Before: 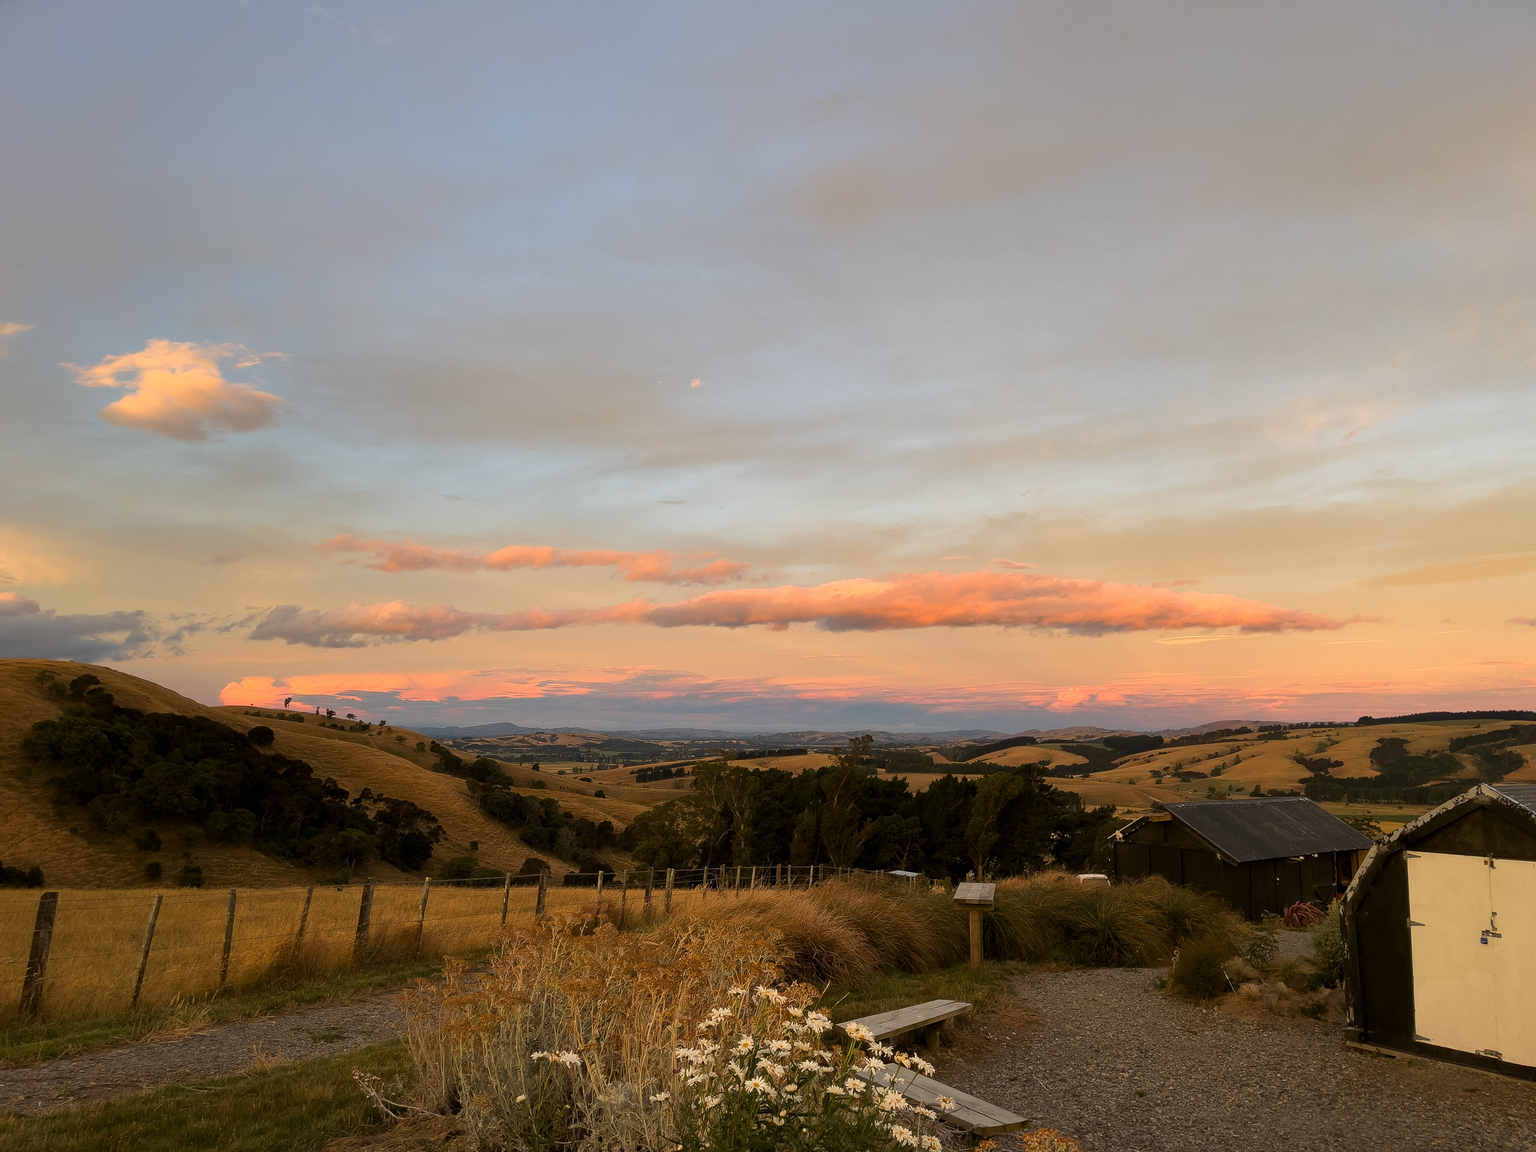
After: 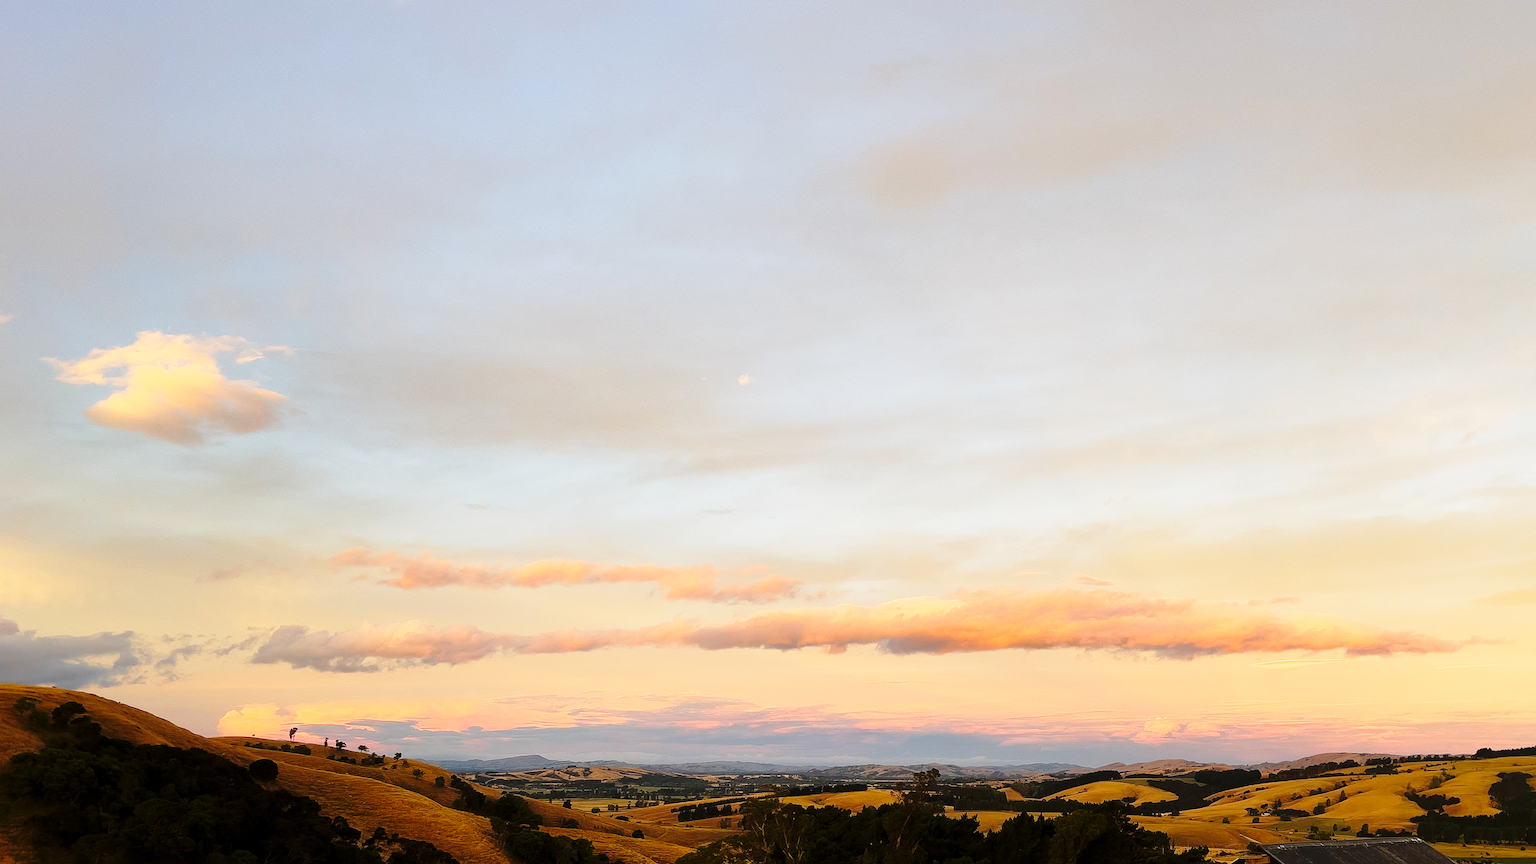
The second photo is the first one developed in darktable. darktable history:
crop: left 1.509%, top 3.452%, right 7.696%, bottom 28.452%
exposure: black level correction 0.001, compensate highlight preservation false
shadows and highlights: radius 331.84, shadows 53.55, highlights -100, compress 94.63%, highlights color adjustment 73.23%, soften with gaussian
color zones: mix -62.47%
base curve: curves: ch0 [(0, 0) (0.04, 0.03) (0.133, 0.232) (0.448, 0.748) (0.843, 0.968) (1, 1)], preserve colors none
